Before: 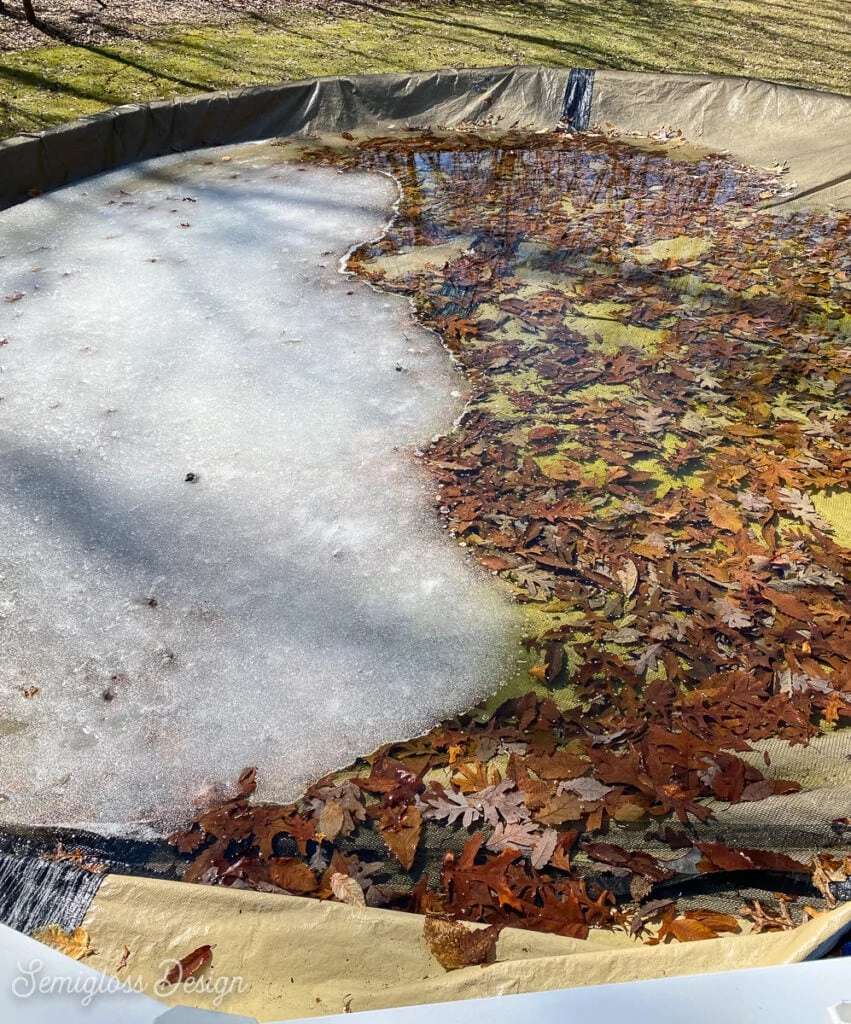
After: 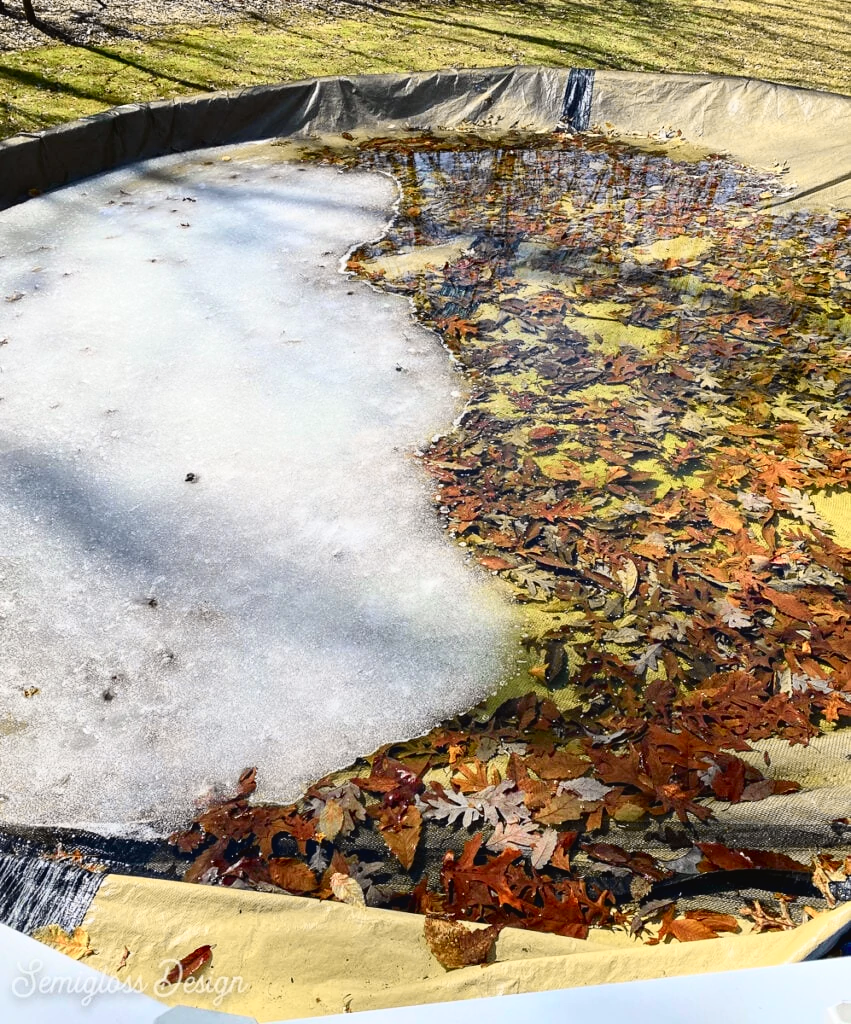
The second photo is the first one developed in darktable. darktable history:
tone curve: curves: ch0 [(0, 0.024) (0.049, 0.038) (0.176, 0.162) (0.311, 0.337) (0.416, 0.471) (0.565, 0.658) (0.817, 0.911) (1, 1)]; ch1 [(0, 0) (0.339, 0.358) (0.445, 0.439) (0.476, 0.47) (0.504, 0.504) (0.53, 0.511) (0.557, 0.558) (0.627, 0.664) (0.728, 0.786) (1, 1)]; ch2 [(0, 0) (0.327, 0.324) (0.417, 0.44) (0.46, 0.453) (0.502, 0.504) (0.526, 0.52) (0.549, 0.561) (0.619, 0.657) (0.76, 0.765) (1, 1)], color space Lab, independent channels, preserve colors none
